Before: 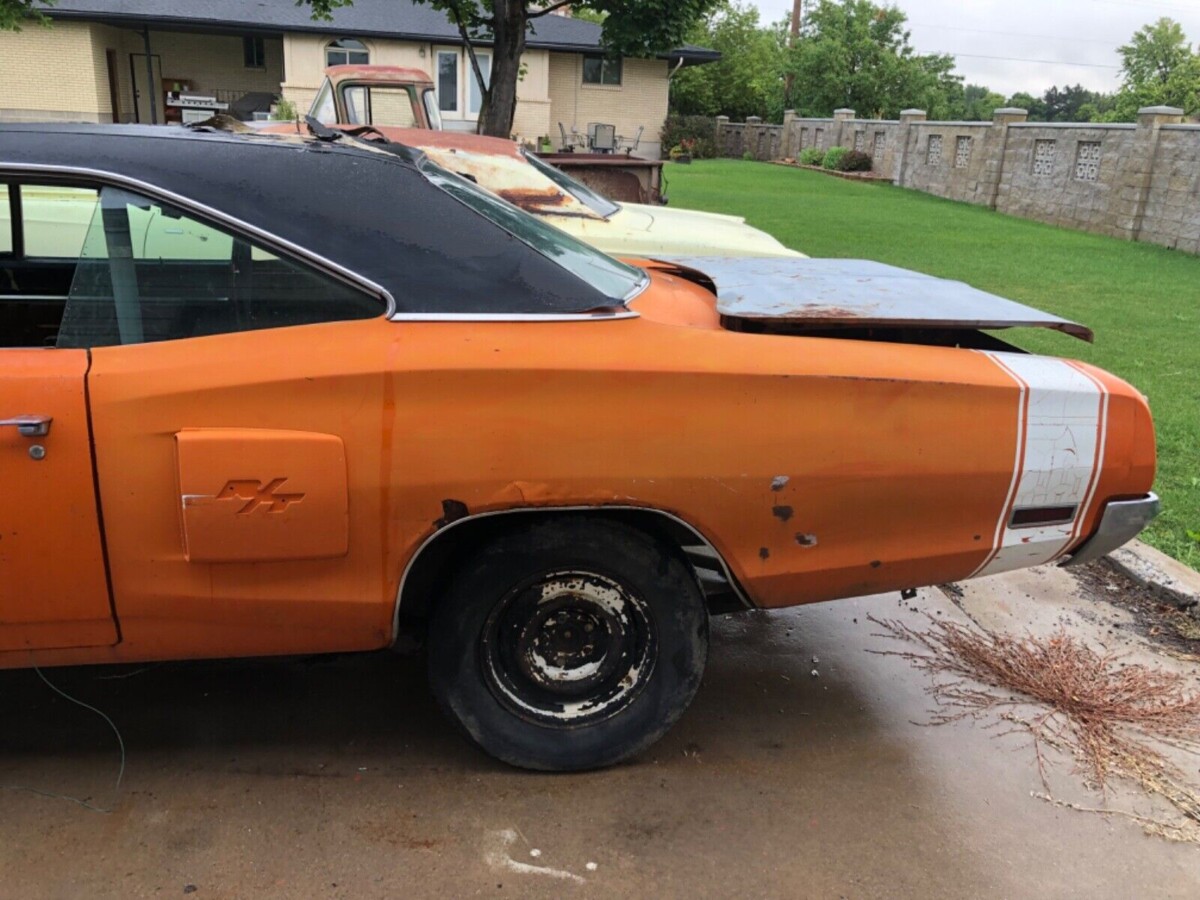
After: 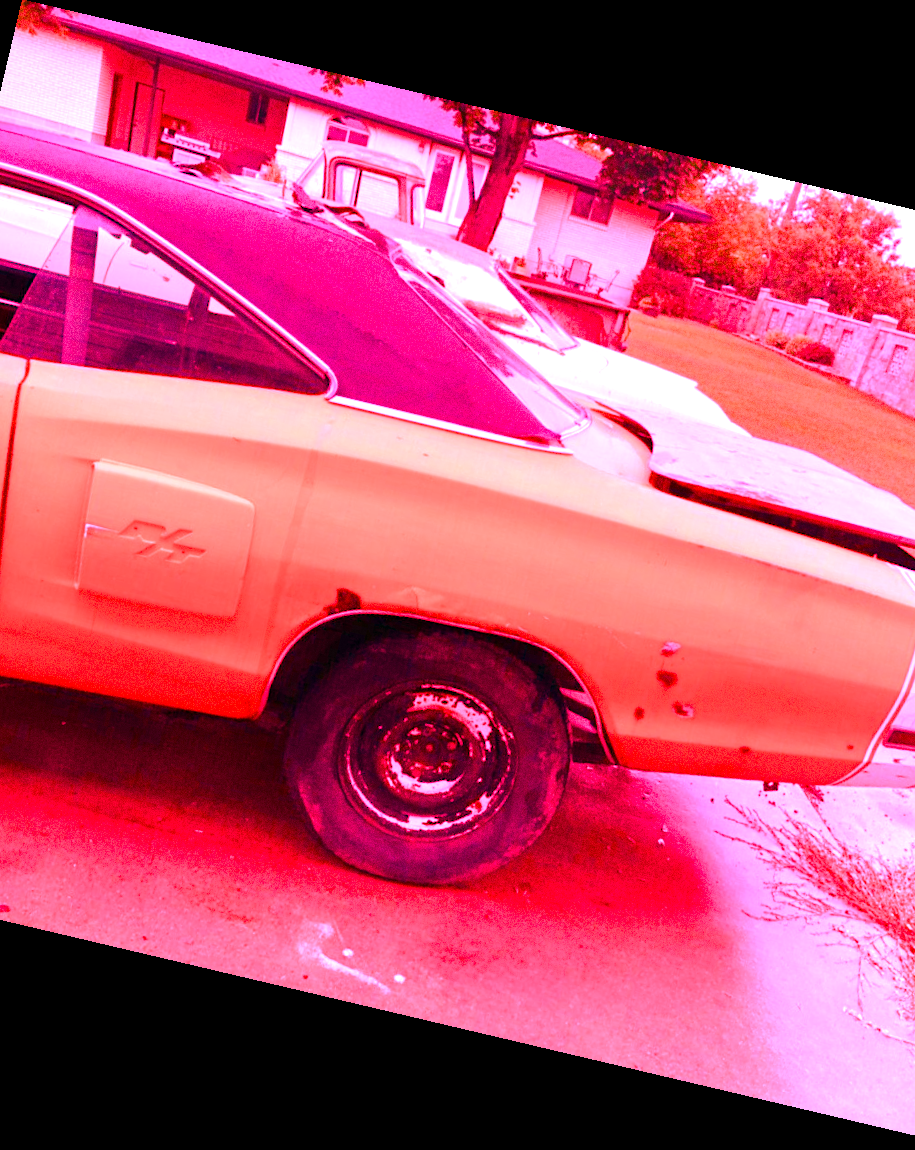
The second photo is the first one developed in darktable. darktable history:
color balance rgb: linear chroma grading › shadows -2.2%, linear chroma grading › highlights -15%, linear chroma grading › global chroma -10%, linear chroma grading › mid-tones -10%, perceptual saturation grading › global saturation 45%, perceptual saturation grading › highlights -50%, perceptual saturation grading › shadows 30%, perceptual brilliance grading › global brilliance 18%, global vibrance 45%
white balance: red 4.26, blue 1.802
exposure: exposure 0.127 EV, compensate highlight preservation false
crop and rotate: left 13.409%, right 19.924%
grain: coarseness 0.09 ISO, strength 40%
rotate and perspective: rotation 13.27°, automatic cropping off
tone equalizer: -8 EV -0.002 EV, -7 EV 0.005 EV, -6 EV -0.008 EV, -5 EV 0.007 EV, -4 EV -0.042 EV, -3 EV -0.233 EV, -2 EV -0.662 EV, -1 EV -0.983 EV, +0 EV -0.969 EV, smoothing diameter 2%, edges refinement/feathering 20, mask exposure compensation -1.57 EV, filter diffusion 5
